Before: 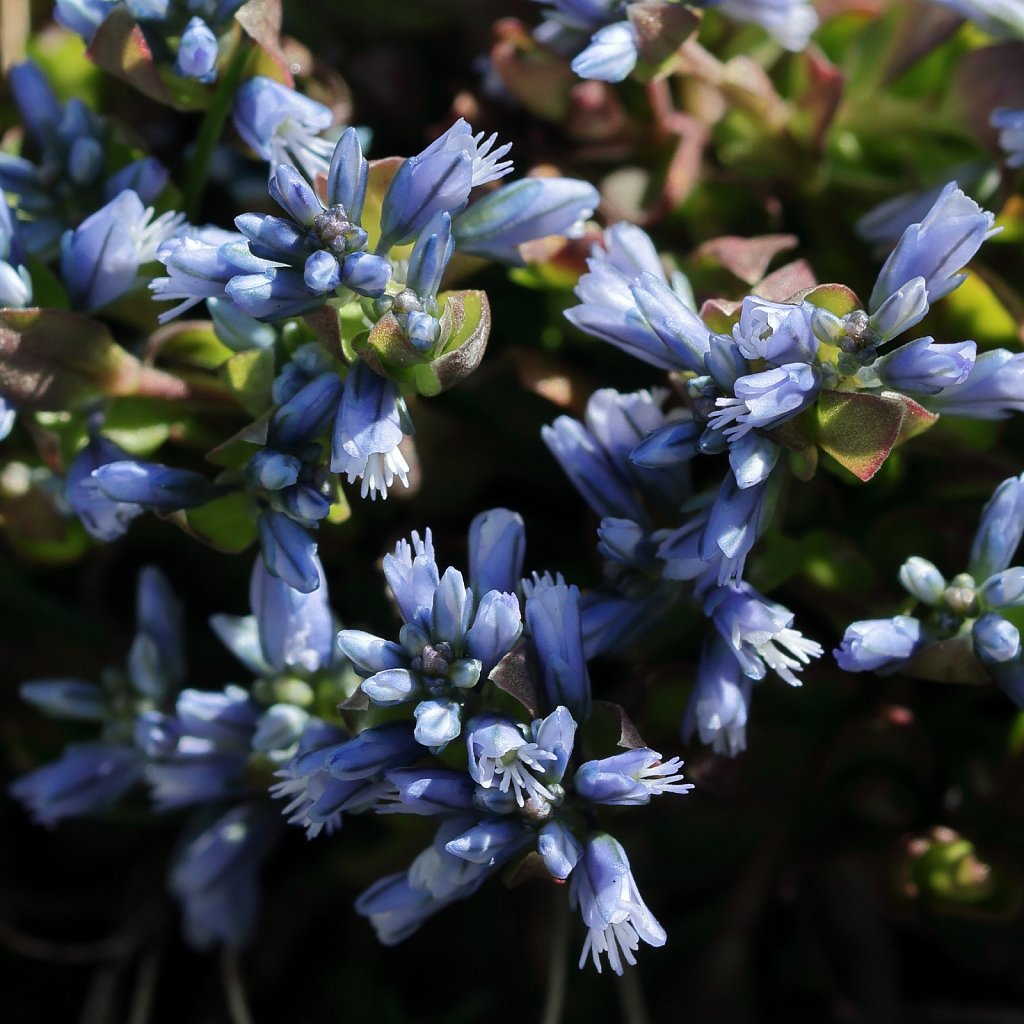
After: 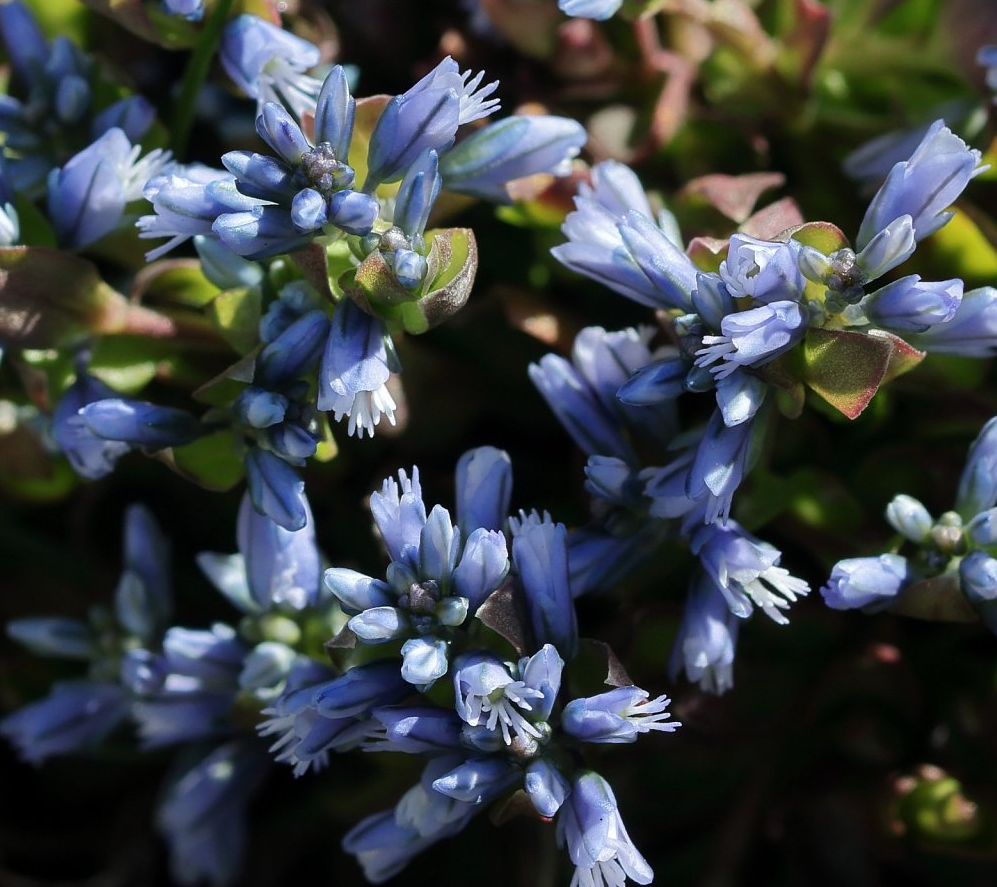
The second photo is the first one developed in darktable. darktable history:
crop: left 1.3%, top 6.103%, right 1.263%, bottom 7.18%
